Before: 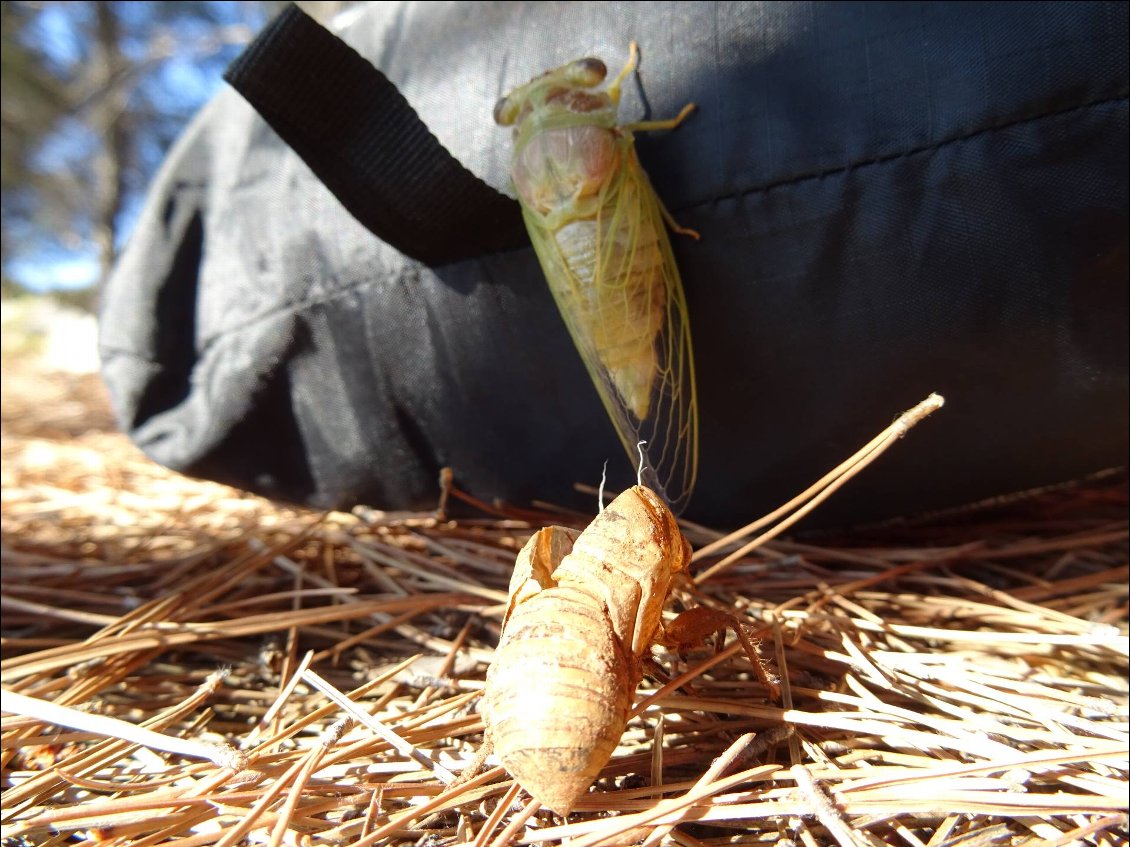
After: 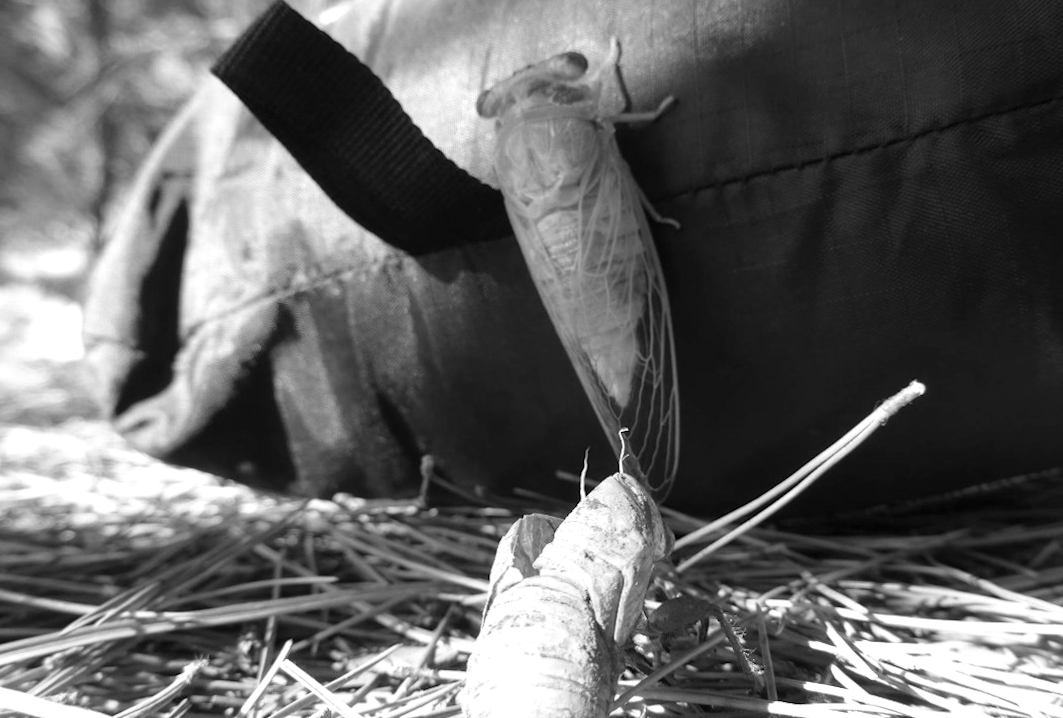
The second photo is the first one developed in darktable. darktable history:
monochrome: on, module defaults
crop and rotate: angle 0.2°, left 0.275%, right 3.127%, bottom 14.18%
rotate and perspective: rotation 0.226°, lens shift (vertical) -0.042, crop left 0.023, crop right 0.982, crop top 0.006, crop bottom 0.994
exposure: exposure 0.128 EV, compensate highlight preservation false
color balance rgb: linear chroma grading › global chroma 15%, perceptual saturation grading › global saturation 30%
